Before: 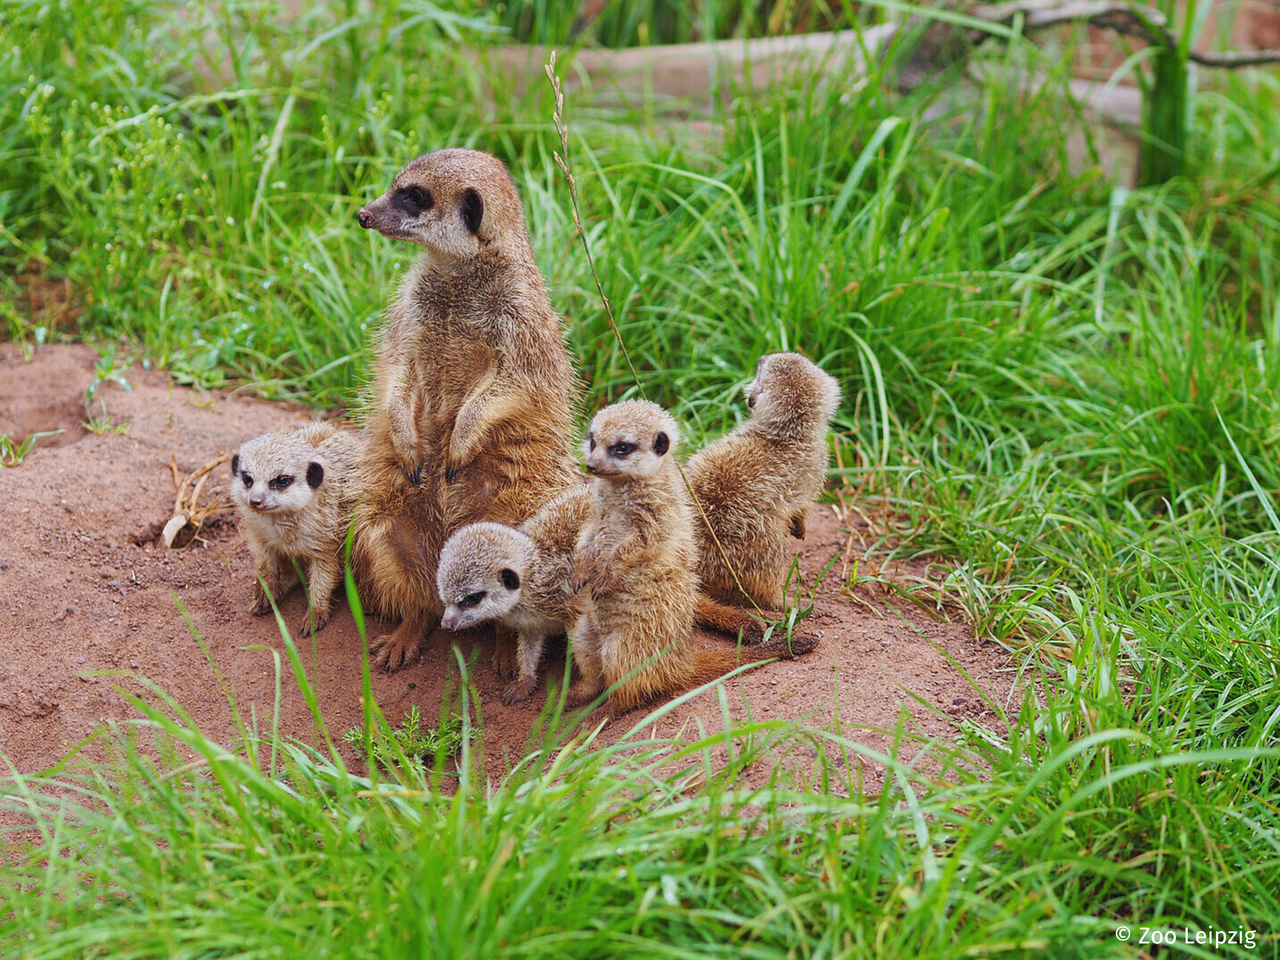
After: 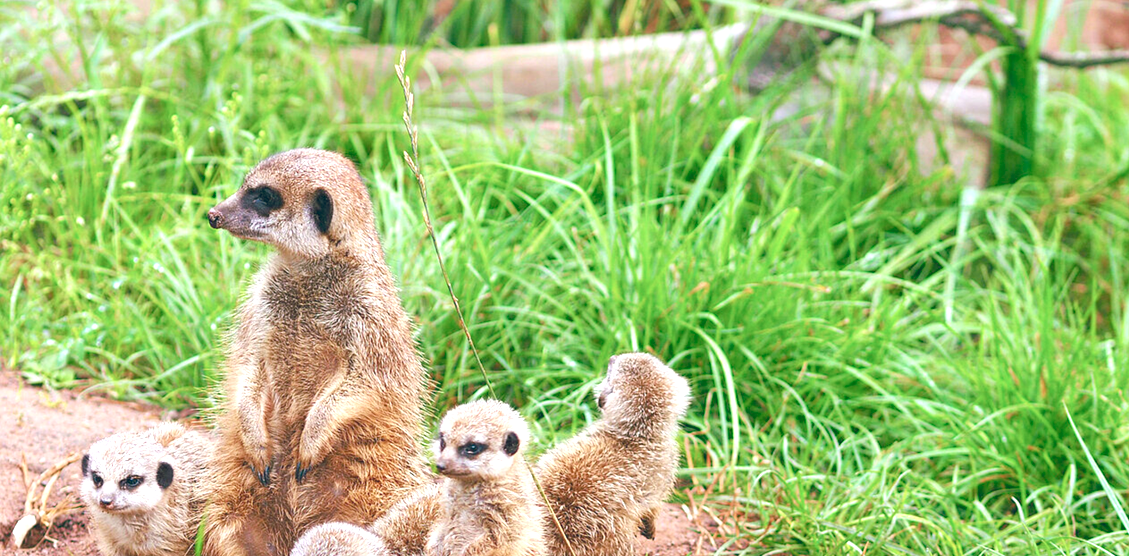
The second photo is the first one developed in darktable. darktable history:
exposure: black level correction 0, exposure 1.2 EV, compensate highlight preservation false
color balance rgb: shadows lift › chroma 11.41%, shadows lift › hue 131.73°, global offset › chroma 0.137%, global offset › hue 254.12°, perceptual saturation grading › global saturation 0.201%, perceptual saturation grading › highlights -15.454%, perceptual saturation grading › shadows 25.288%, contrast -10.176%
crop and rotate: left 11.757%, bottom 42.074%
